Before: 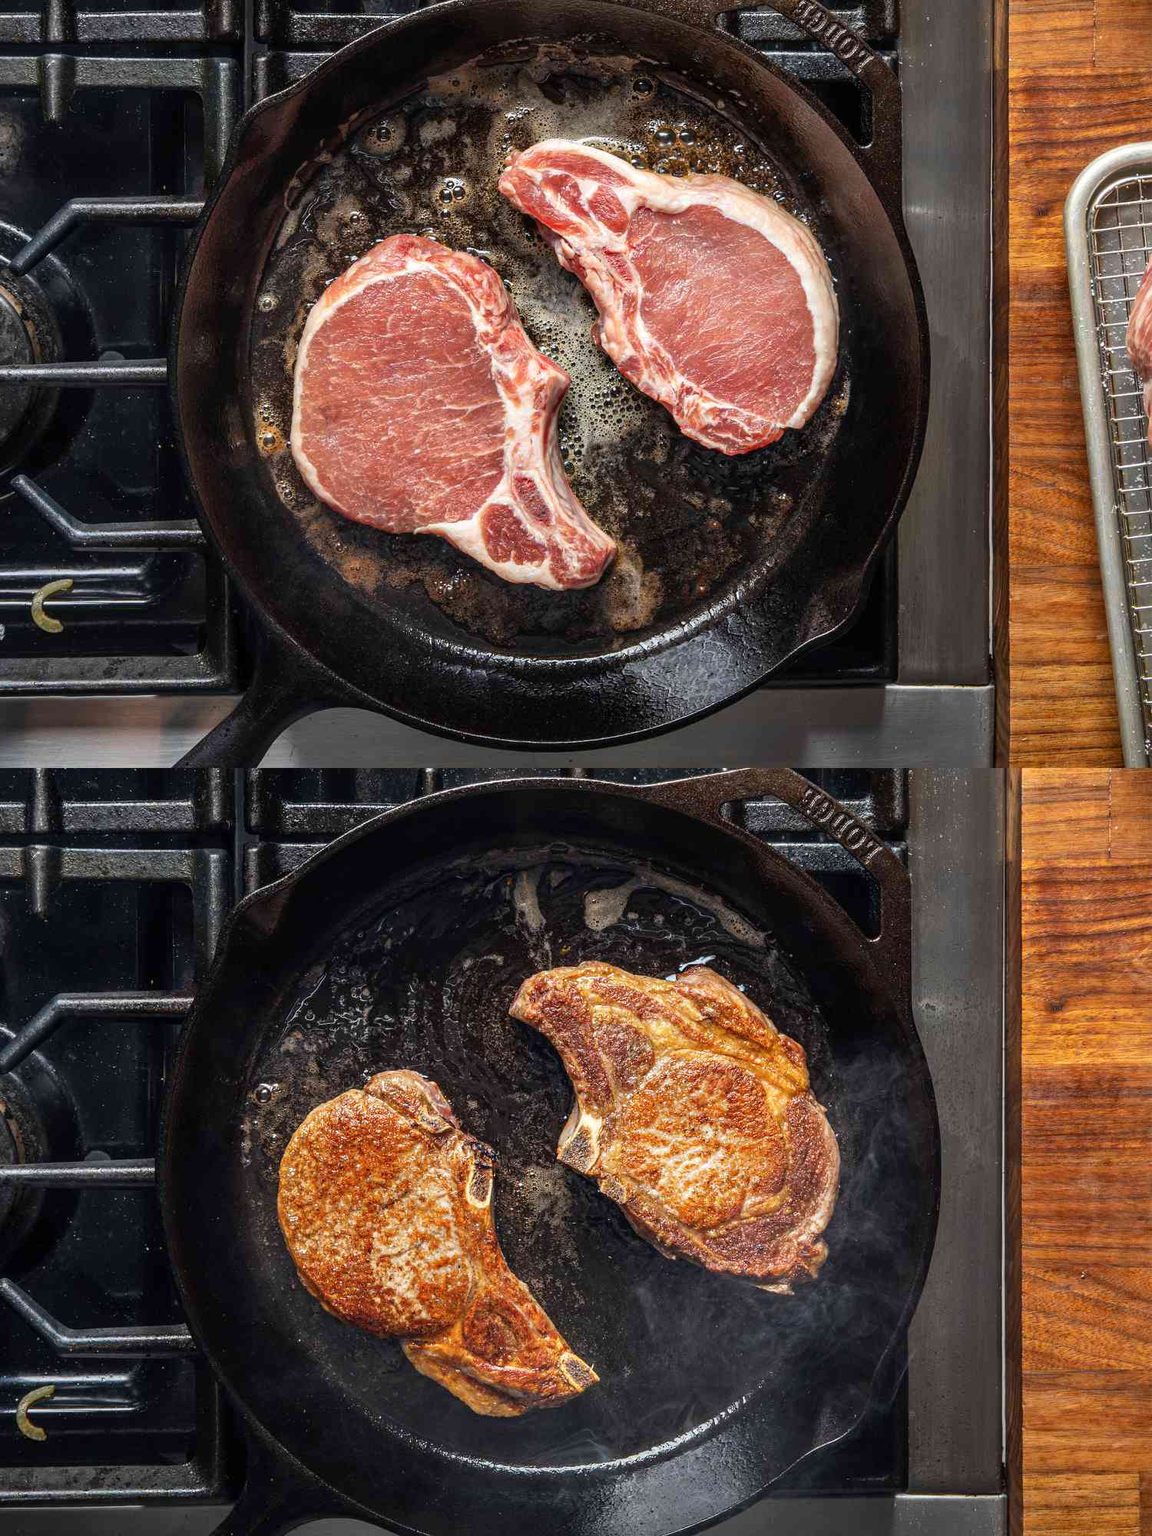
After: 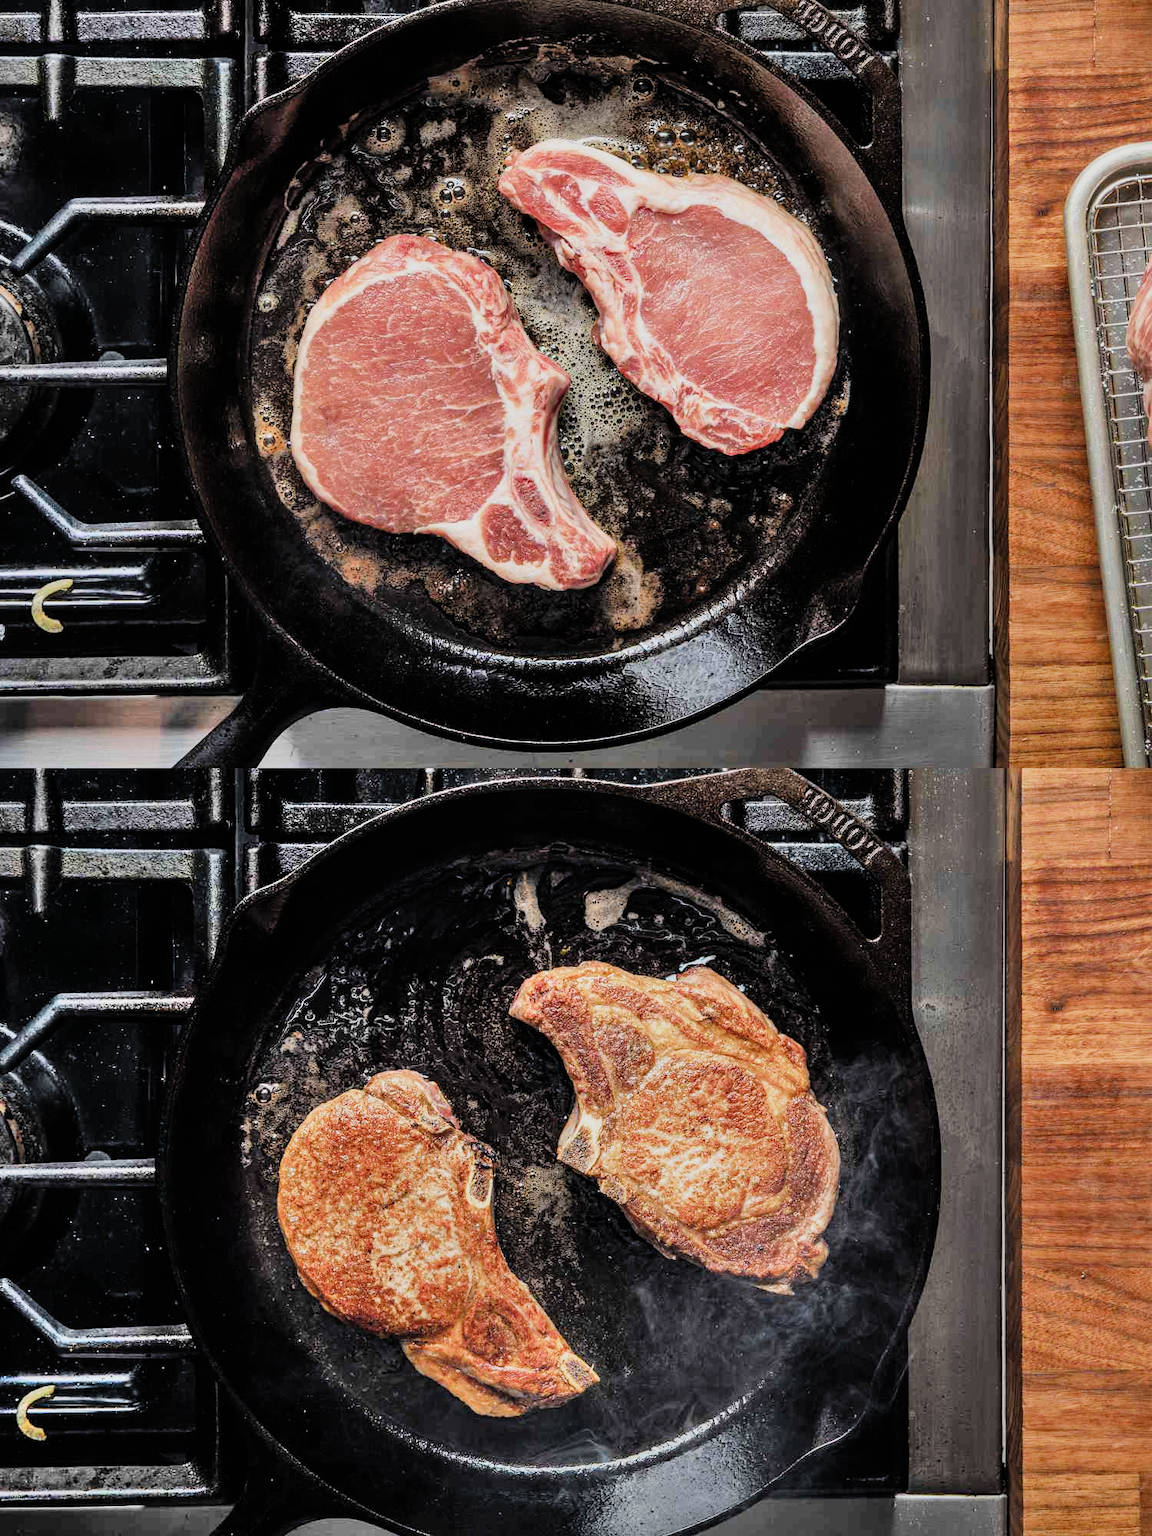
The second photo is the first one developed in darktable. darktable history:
tone equalizer: -8 EV -0.455 EV, -7 EV -0.384 EV, -6 EV -0.327 EV, -5 EV -0.201 EV, -3 EV 0.245 EV, -2 EV 0.307 EV, -1 EV 0.372 EV, +0 EV 0.391 EV
shadows and highlights: soften with gaussian
filmic rgb: black relative exposure -7.65 EV, white relative exposure 4.56 EV, hardness 3.61, color science v4 (2020)
